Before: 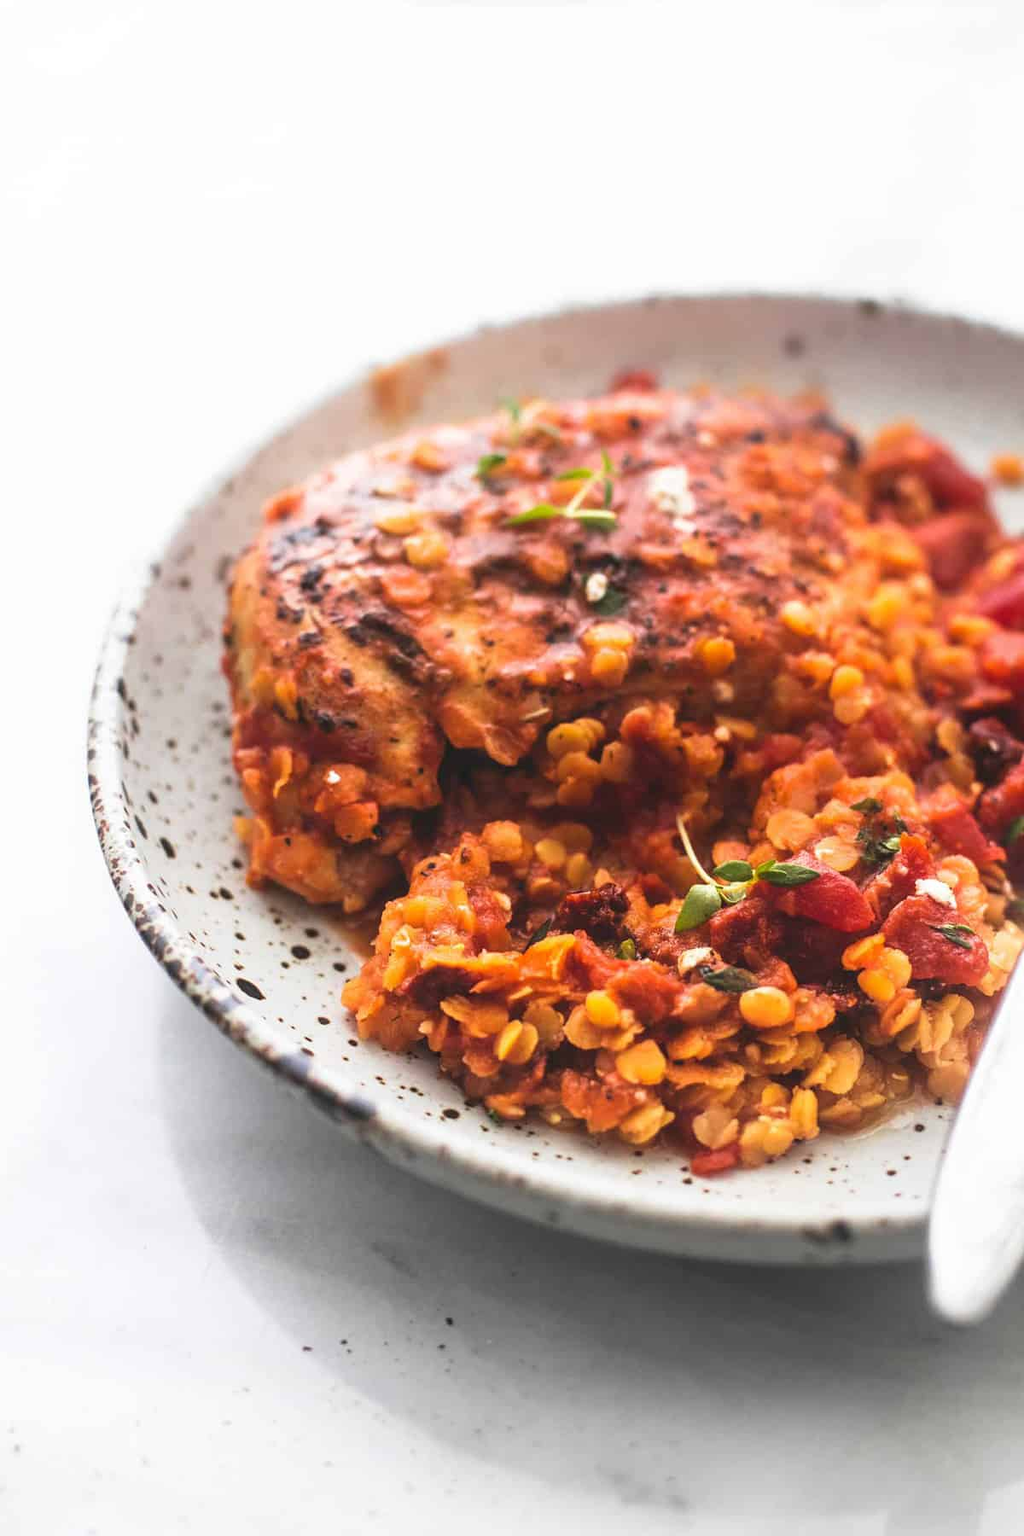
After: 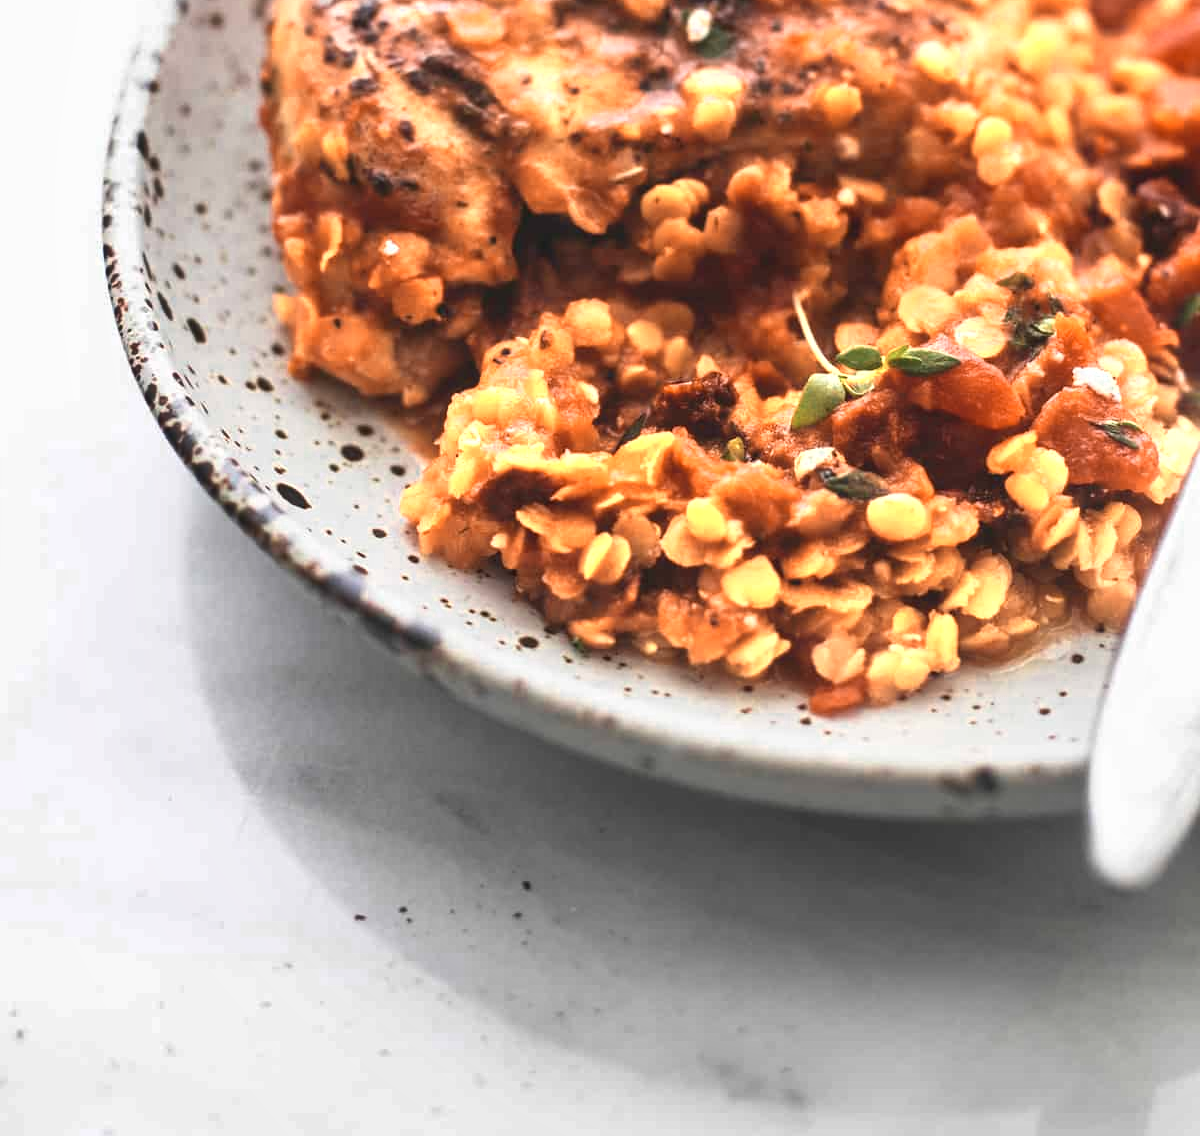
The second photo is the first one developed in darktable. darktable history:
shadows and highlights: soften with gaussian
color zones: curves: ch0 [(0.018, 0.548) (0.197, 0.654) (0.425, 0.447) (0.605, 0.658) (0.732, 0.579)]; ch1 [(0.105, 0.531) (0.224, 0.531) (0.386, 0.39) (0.618, 0.456) (0.732, 0.456) (0.956, 0.421)]; ch2 [(0.039, 0.583) (0.215, 0.465) (0.399, 0.544) (0.465, 0.548) (0.614, 0.447) (0.724, 0.43) (0.882, 0.623) (0.956, 0.632)]
crop and rotate: top 36.862%
